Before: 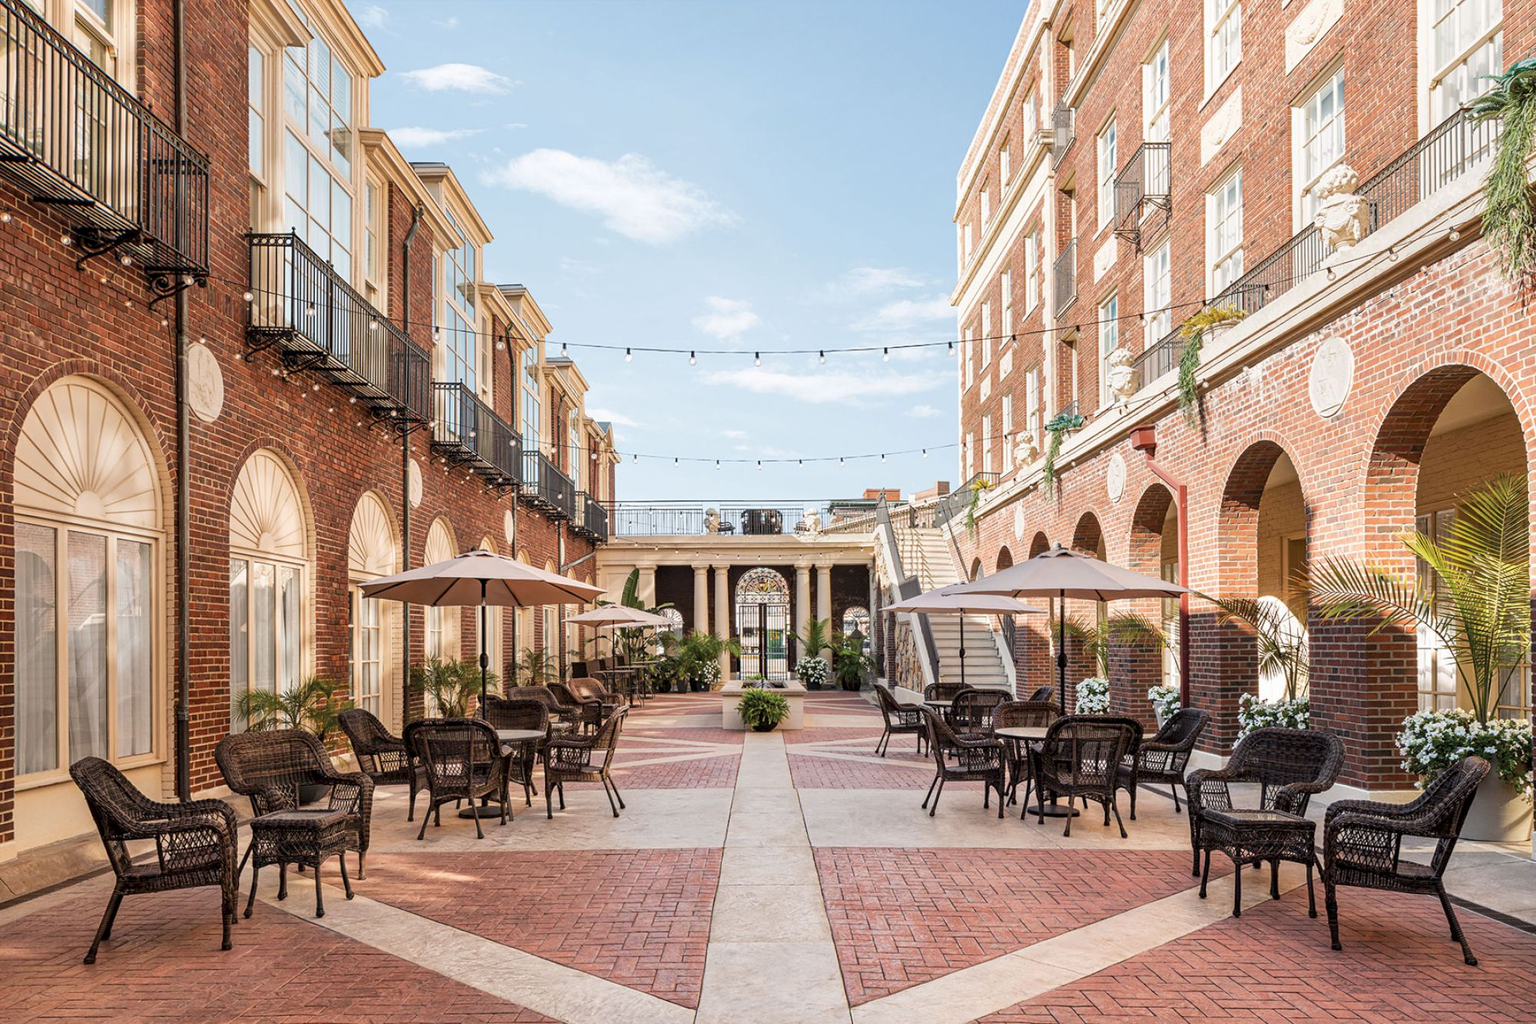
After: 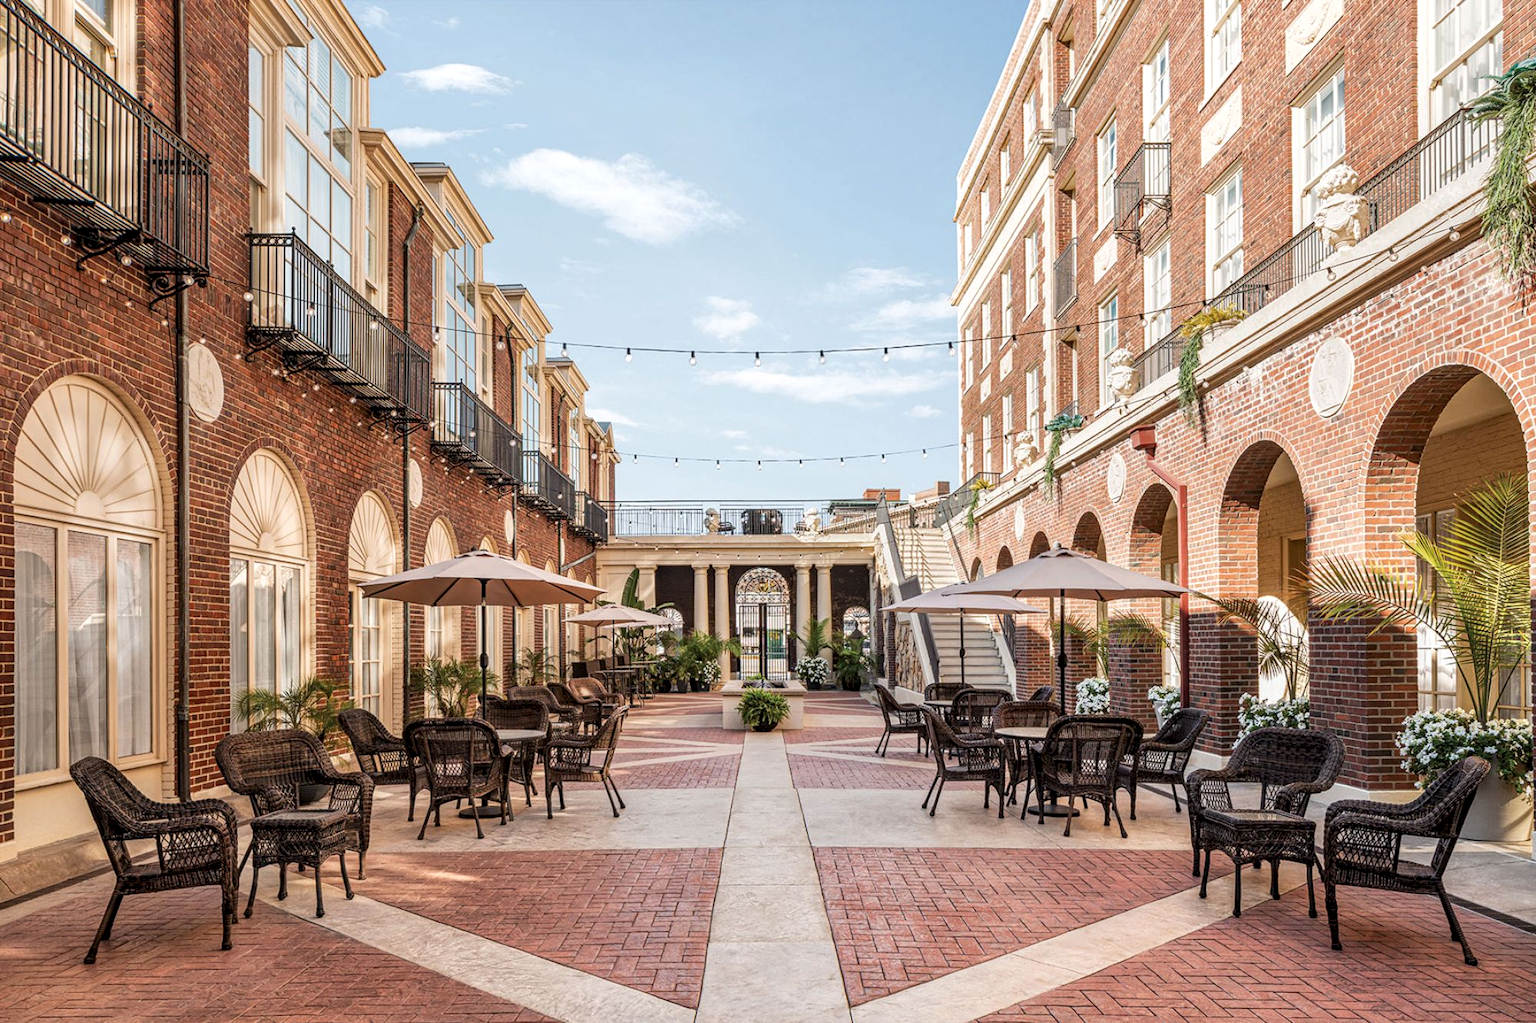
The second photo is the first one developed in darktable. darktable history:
local contrast: on, module defaults
rgb levels: preserve colors max RGB
white balance: emerald 1
